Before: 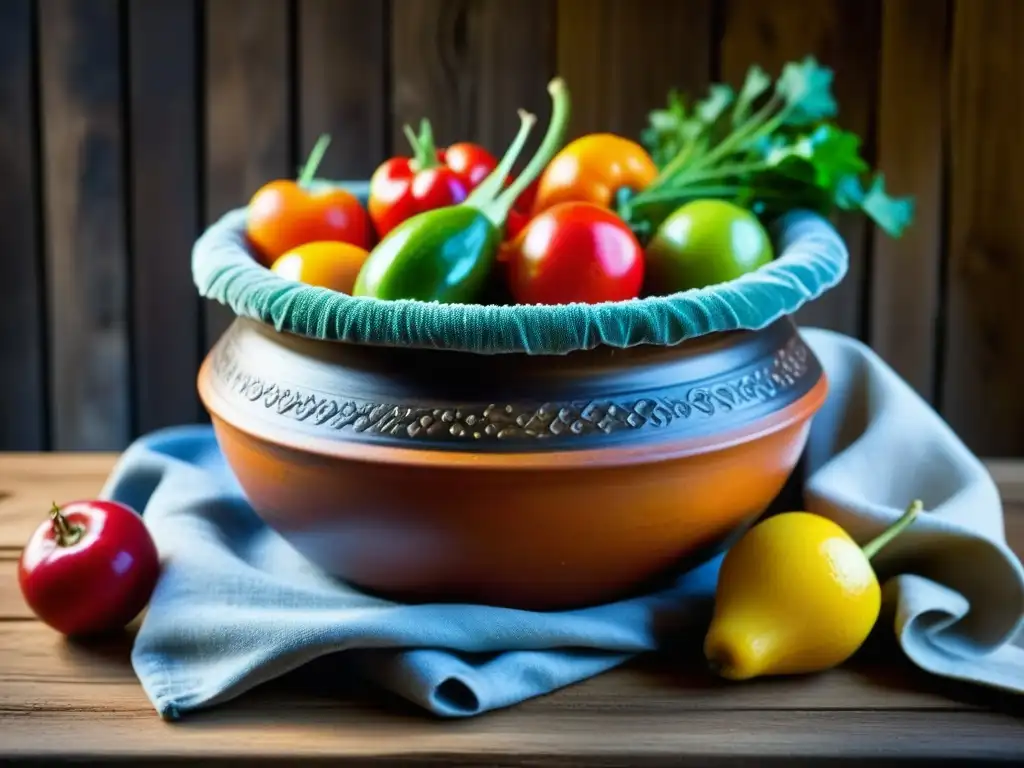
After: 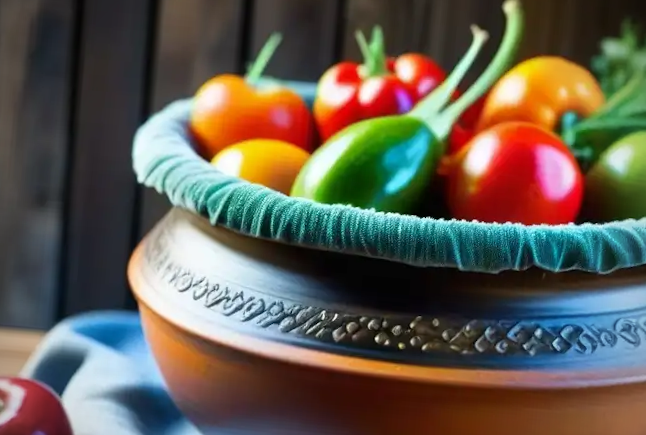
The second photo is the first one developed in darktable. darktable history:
vignetting: on, module defaults
crop and rotate: angle -5.04°, left 2.108%, top 6.821%, right 27.604%, bottom 30.034%
